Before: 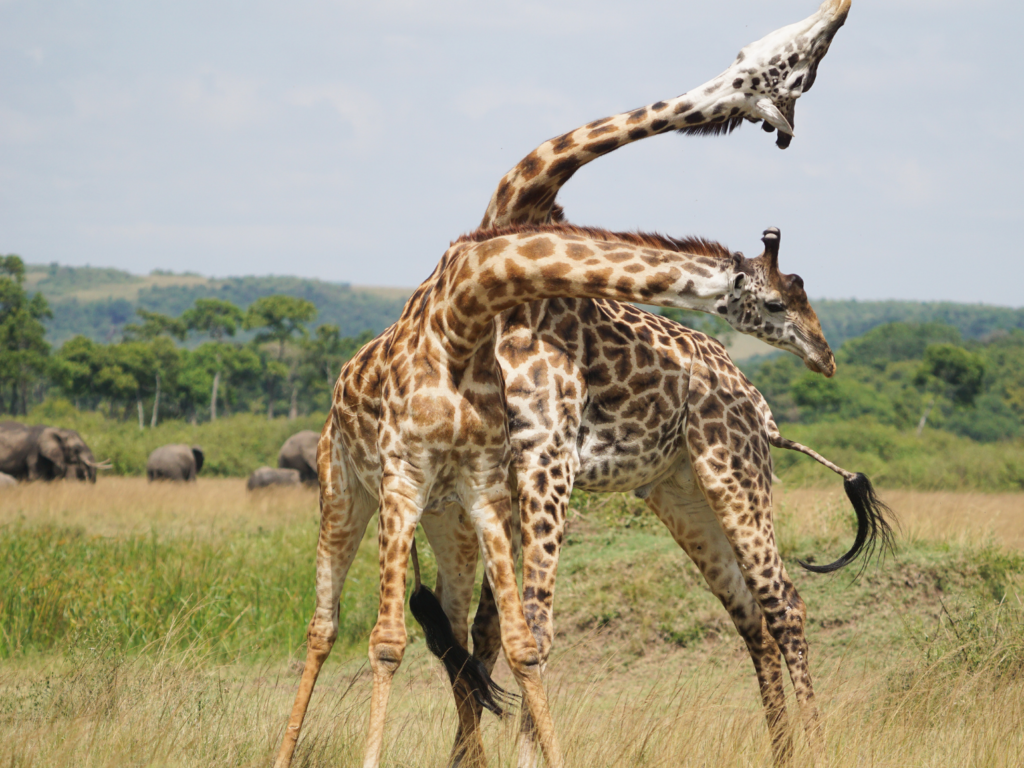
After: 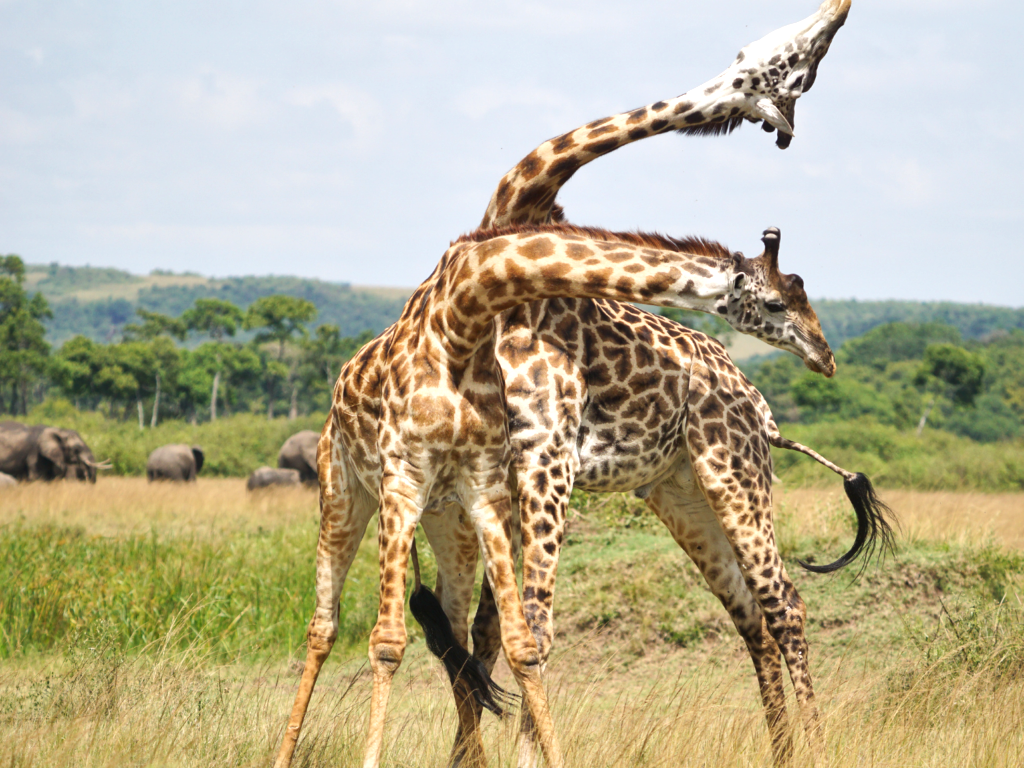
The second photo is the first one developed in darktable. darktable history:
shadows and highlights: radius 122.04, shadows 21.6, white point adjustment -9.59, highlights -15.24, highlights color adjustment 46.18%, soften with gaussian
local contrast: mode bilateral grid, contrast 29, coarseness 24, midtone range 0.2
exposure: exposure 0.697 EV, compensate exposure bias true, compensate highlight preservation false
